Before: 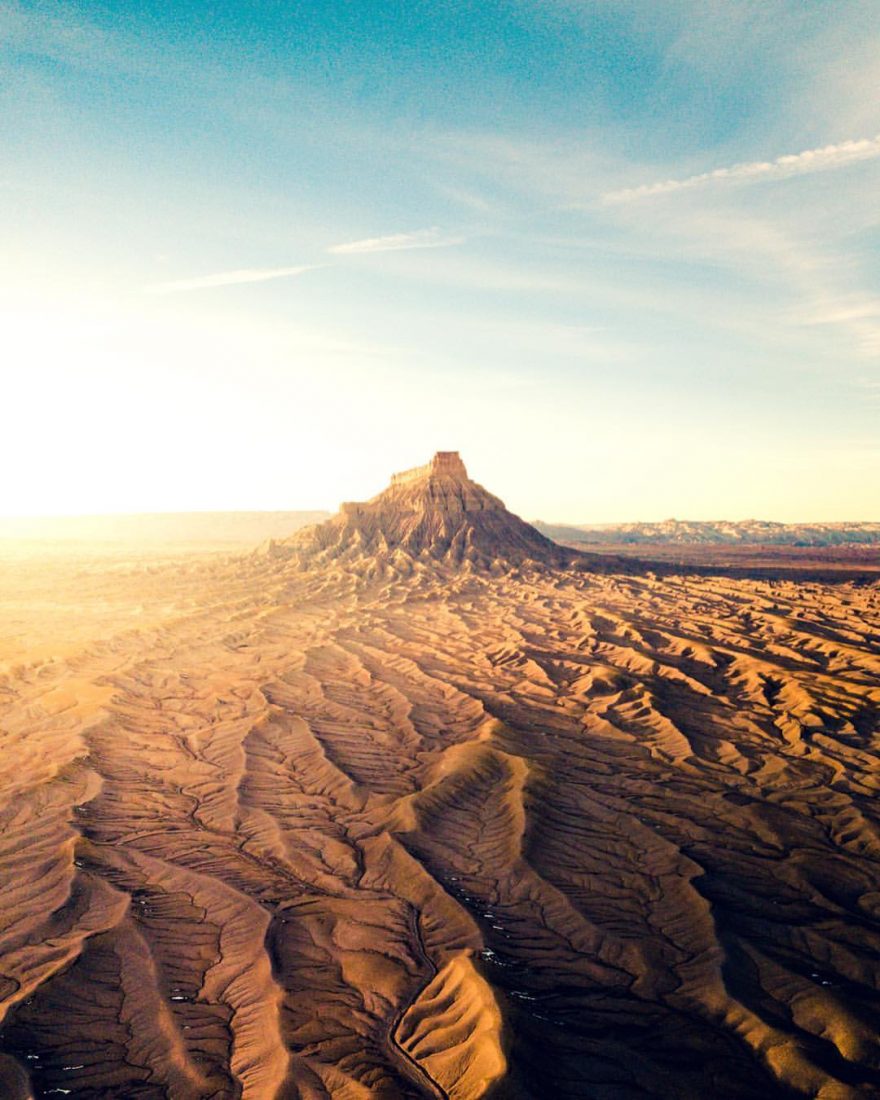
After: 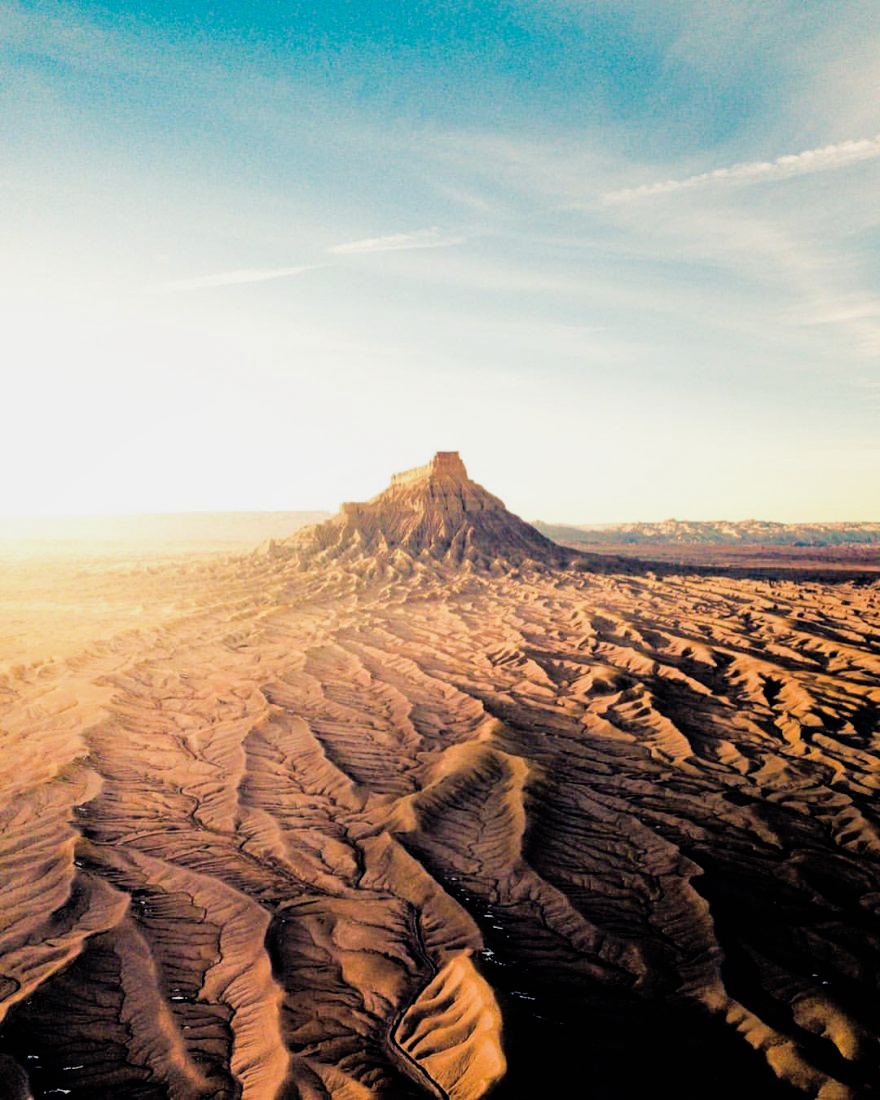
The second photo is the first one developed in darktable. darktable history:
tone equalizer: -8 EV -0.417 EV, -7 EV -0.389 EV, -6 EV -0.333 EV, -5 EV -0.222 EV, -3 EV 0.222 EV, -2 EV 0.333 EV, -1 EV 0.389 EV, +0 EV 0.417 EV, edges refinement/feathering 500, mask exposure compensation -1.57 EV, preserve details no
exposure: black level correction -0.005, exposure 0.054 EV, compensate highlight preservation false
filmic rgb: black relative exposure -5 EV, white relative exposure 3.5 EV, hardness 3.19, contrast 1.2, highlights saturation mix -50%
shadows and highlights: on, module defaults
